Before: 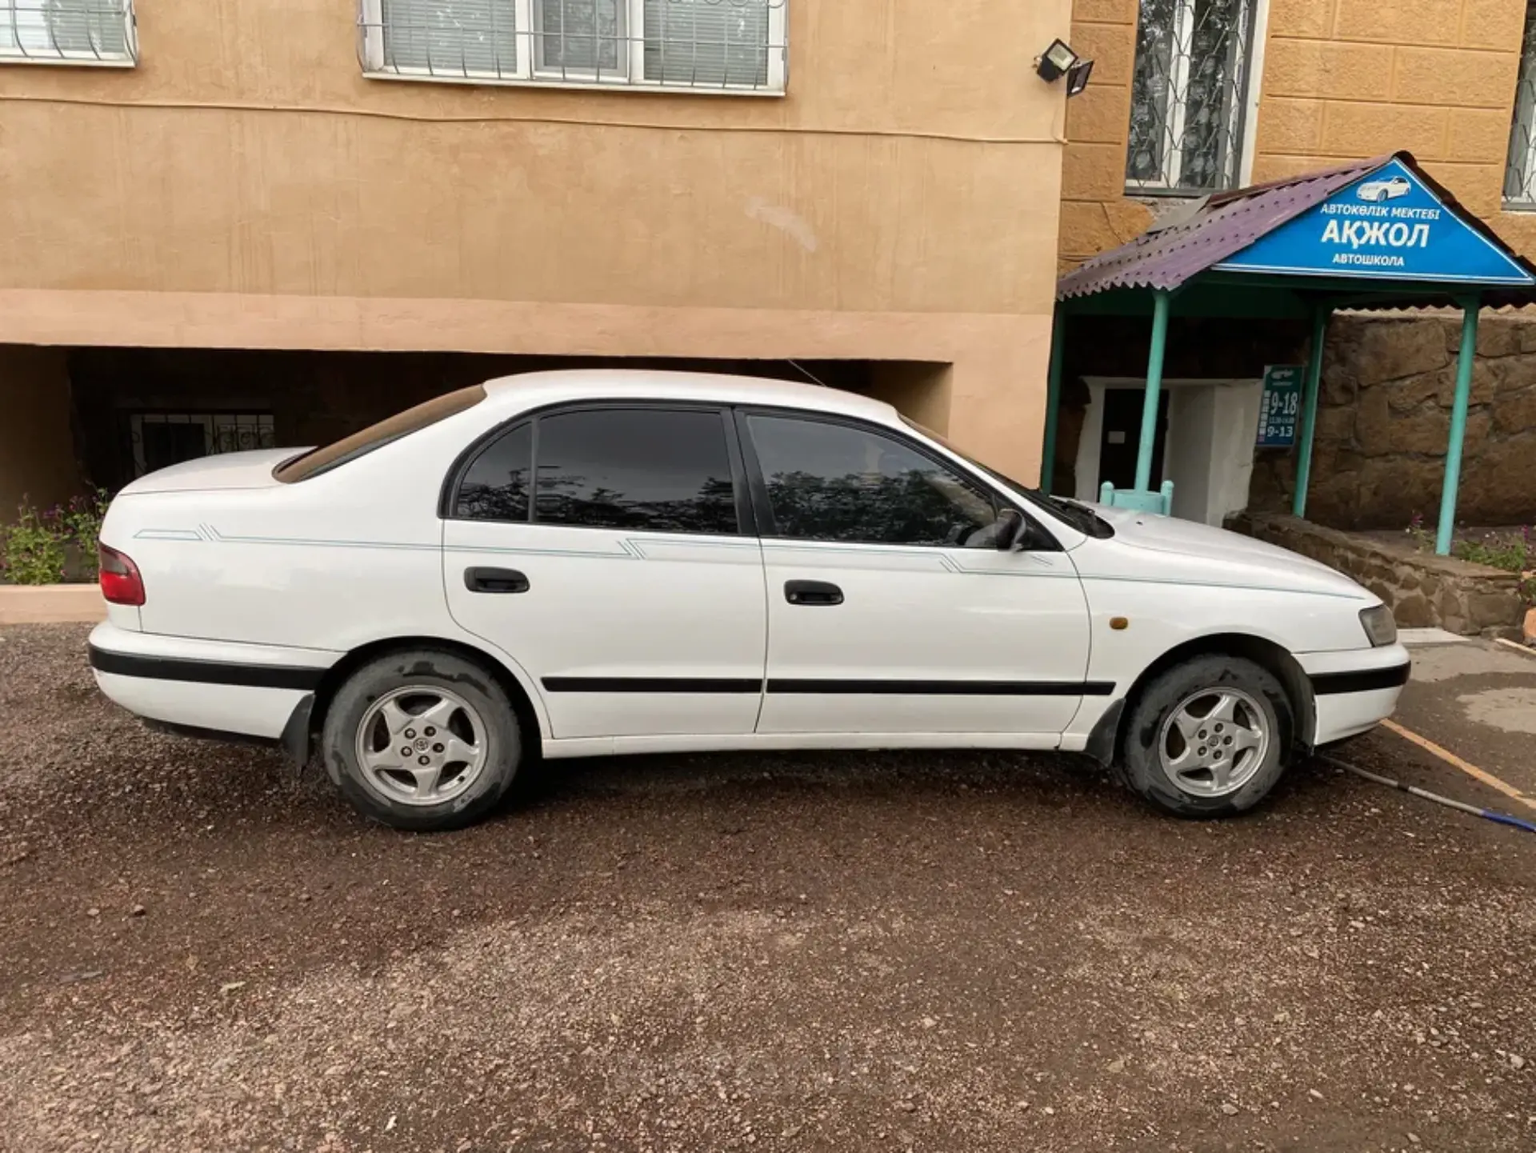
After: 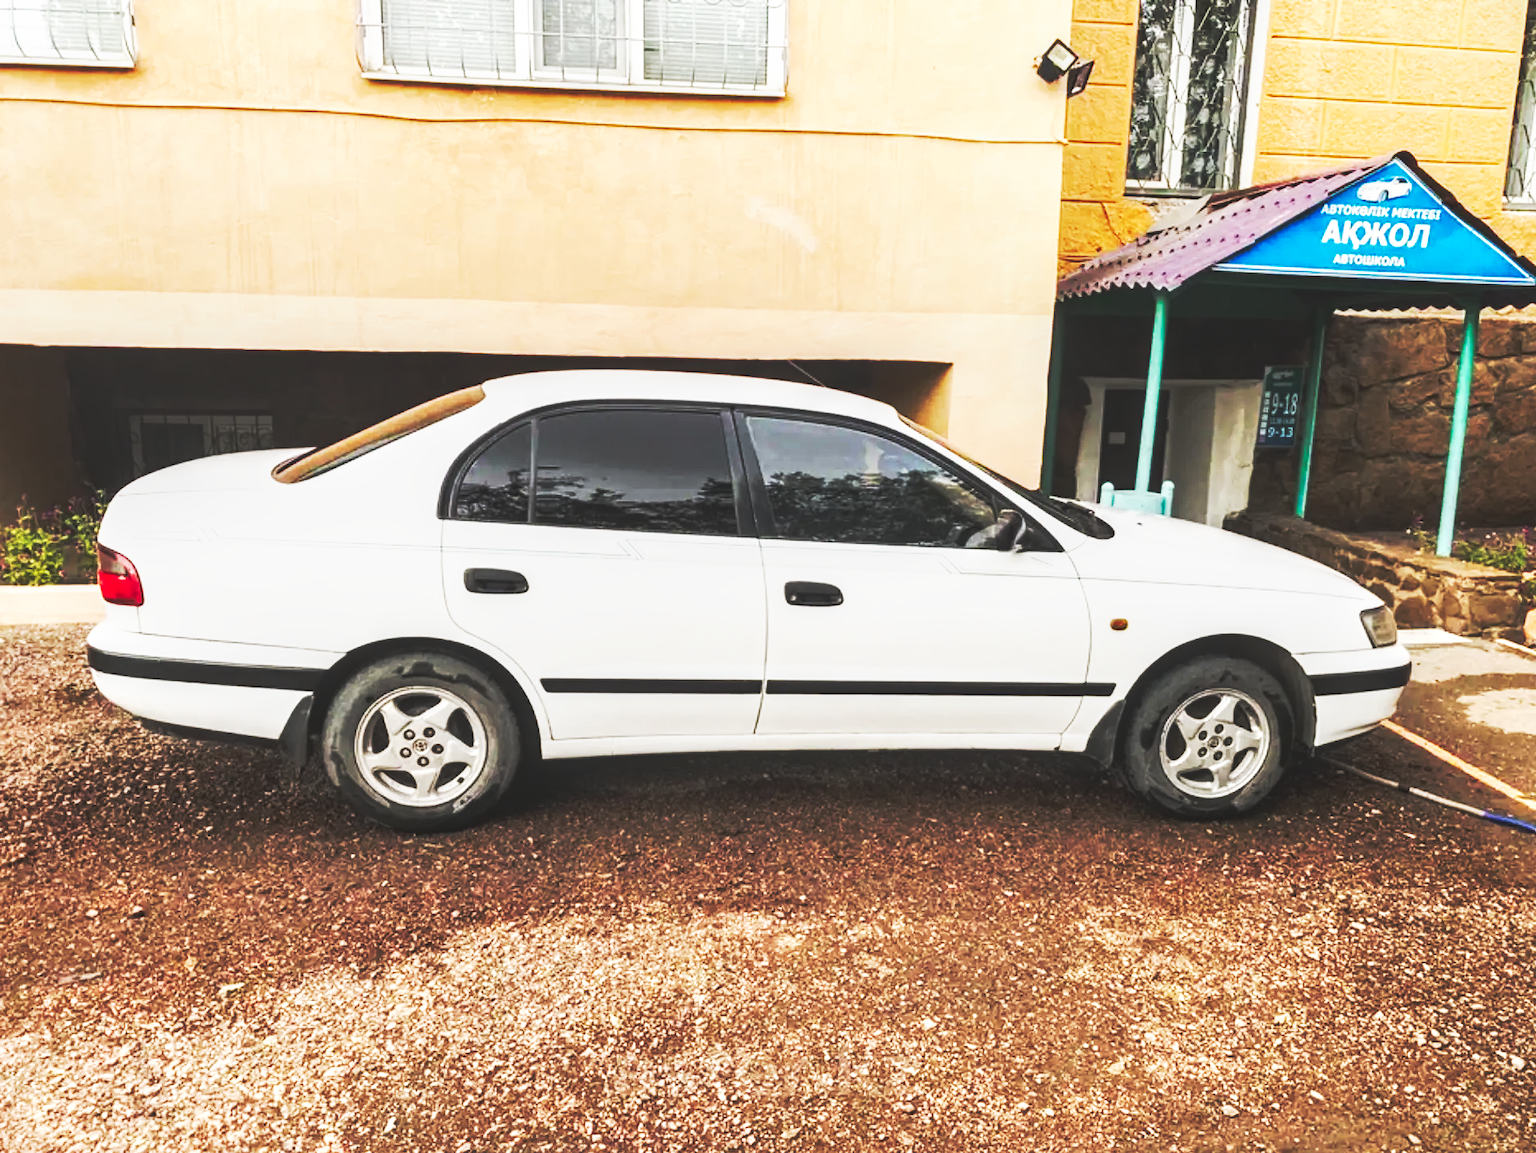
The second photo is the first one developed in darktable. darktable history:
base curve: curves: ch0 [(0, 0.015) (0.085, 0.116) (0.134, 0.298) (0.19, 0.545) (0.296, 0.764) (0.599, 0.982) (1, 1)], preserve colors none
local contrast: on, module defaults
crop and rotate: left 0.126%
